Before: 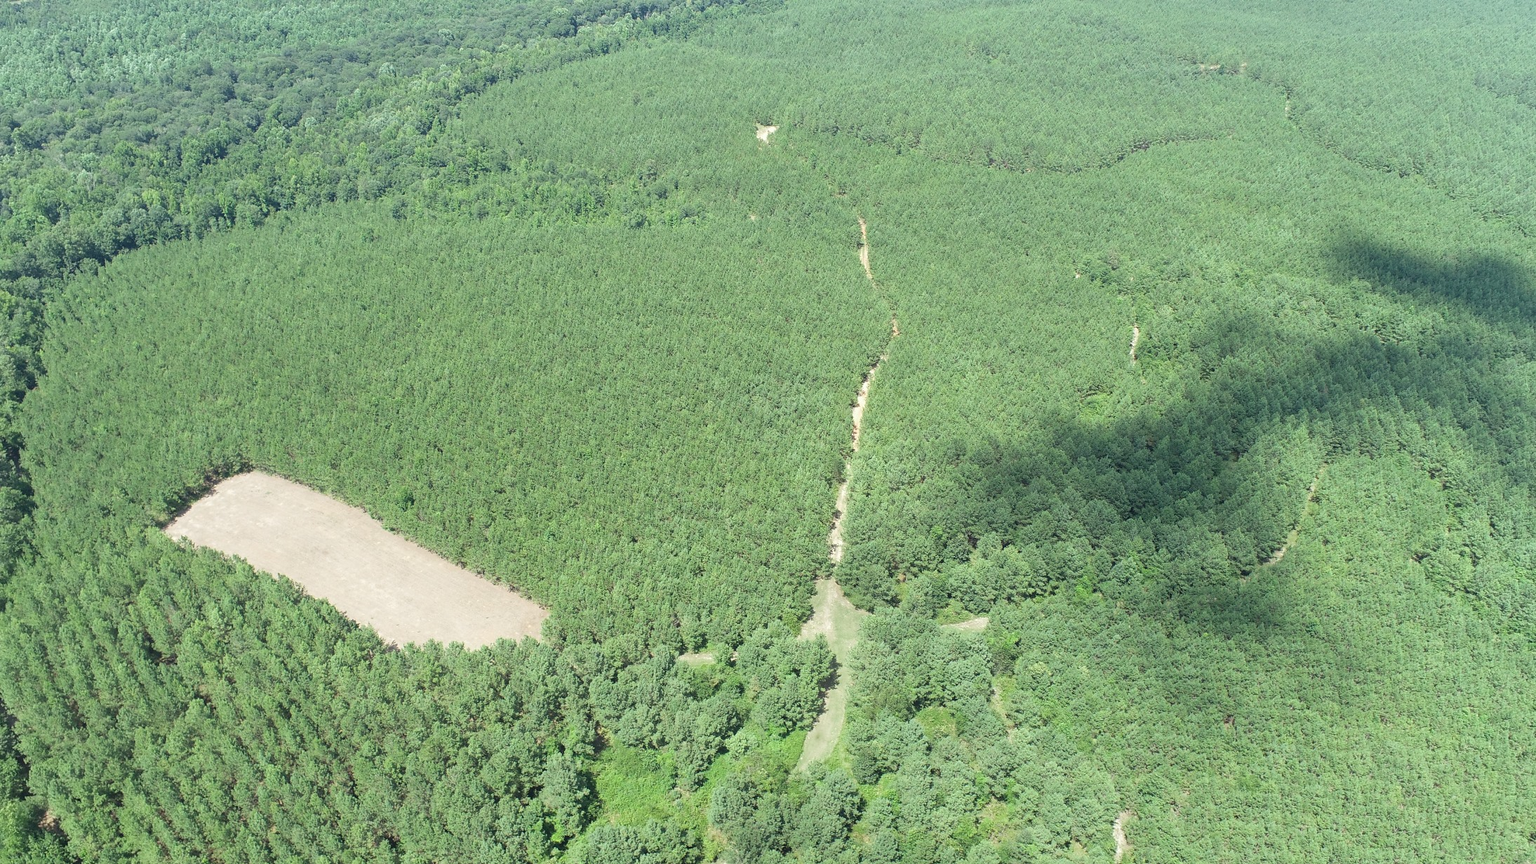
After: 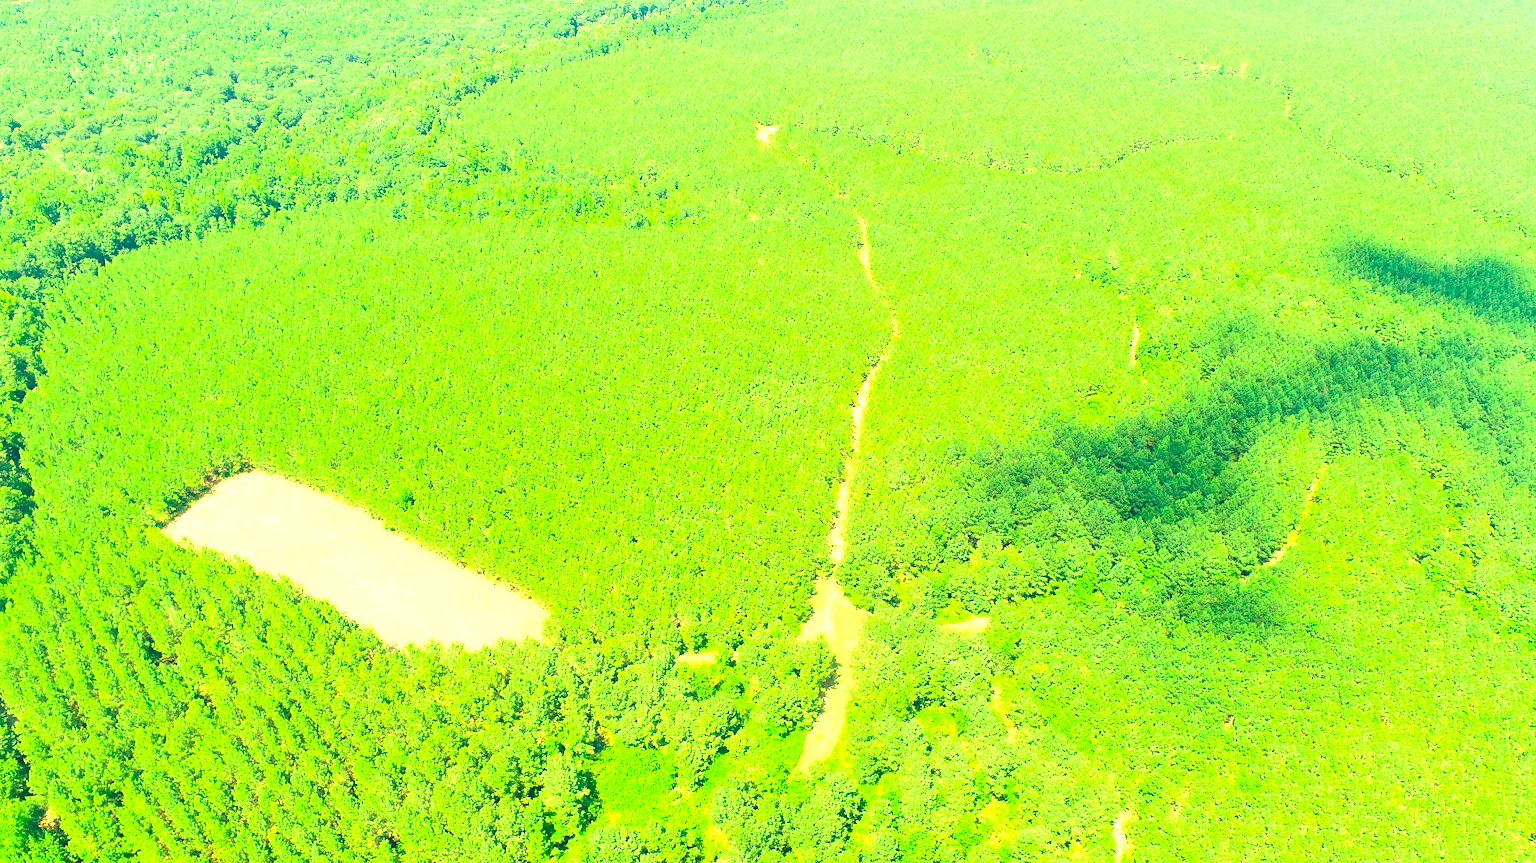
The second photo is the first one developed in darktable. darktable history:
color balance: mode lift, gamma, gain (sRGB), lift [1, 0.69, 1, 1], gamma [1, 1.482, 1, 1], gain [1, 1, 1, 0.802]
exposure: black level correction 0.001, exposure 1.719 EV, compensate exposure bias true, compensate highlight preservation false
color correction: saturation 1.8
